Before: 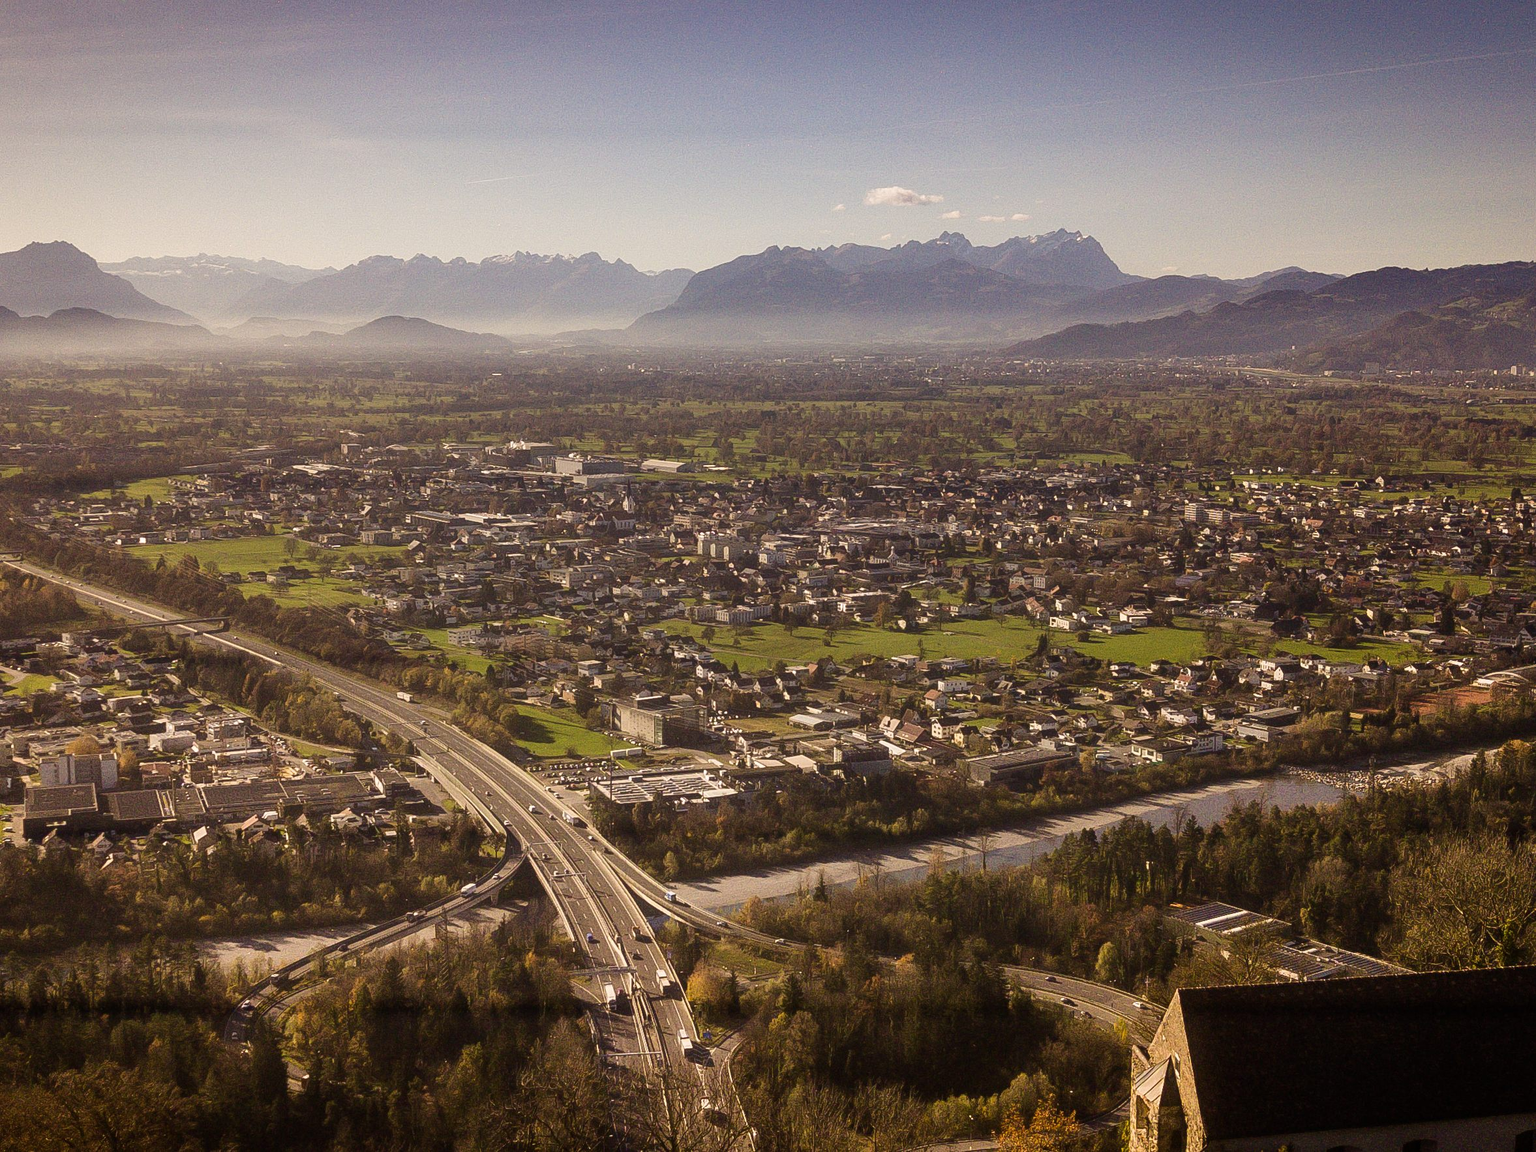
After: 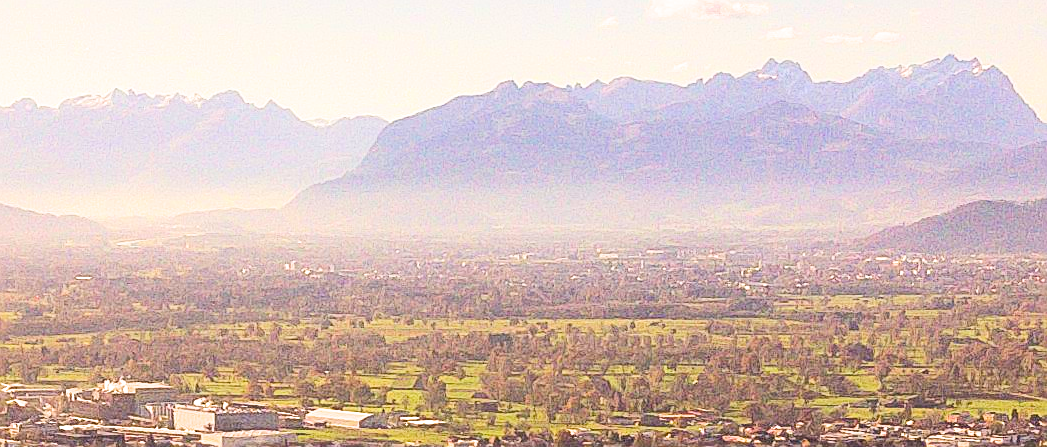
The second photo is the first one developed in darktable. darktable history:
exposure: black level correction 0, exposure 1.199 EV, compensate exposure bias true, compensate highlight preservation false
crop: left 28.812%, top 16.786%, right 26.708%, bottom 57.889%
sharpen: on, module defaults
filmic rgb: black relative exposure -7.65 EV, white relative exposure 4.56 EV, hardness 3.61, color science v6 (2022)
tone equalizer: -8 EV -0.748 EV, -7 EV -0.701 EV, -6 EV -0.62 EV, -5 EV -0.423 EV, -3 EV 0.384 EV, -2 EV 0.6 EV, -1 EV 0.694 EV, +0 EV 0.776 EV
contrast brightness saturation: contrast 0.085, saturation 0.274
